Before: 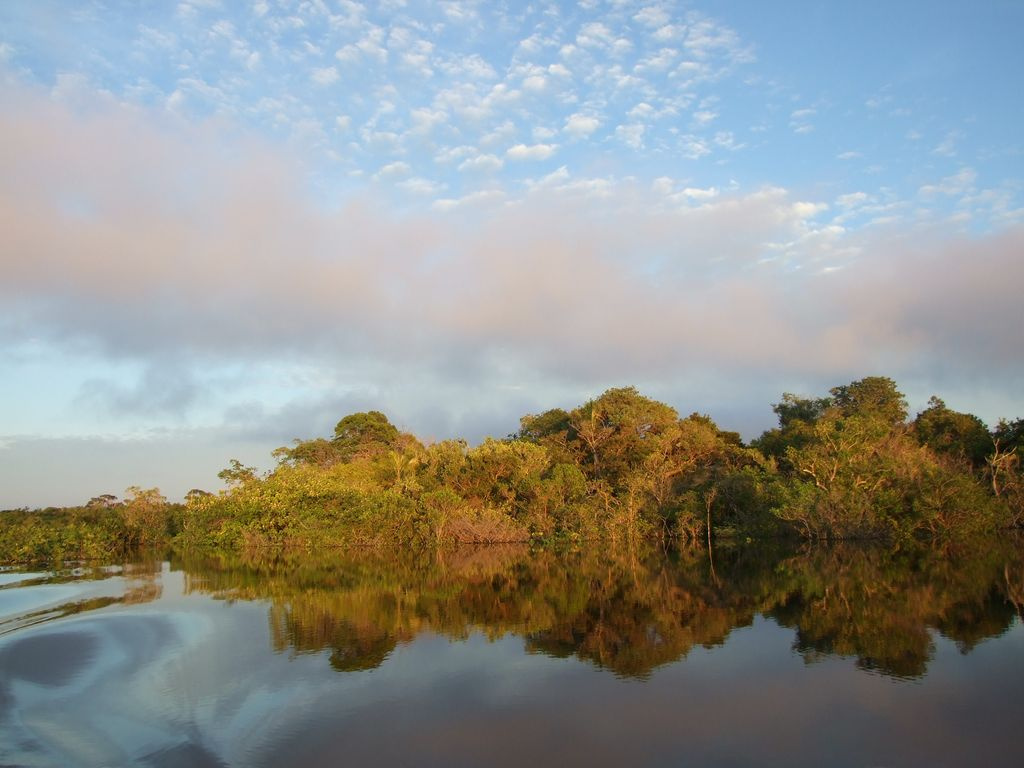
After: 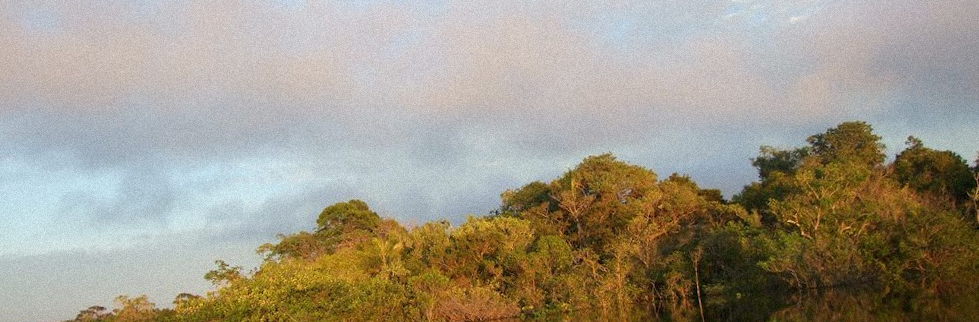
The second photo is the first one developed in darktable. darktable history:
rotate and perspective: rotation -5°, crop left 0.05, crop right 0.952, crop top 0.11, crop bottom 0.89
grain: mid-tones bias 0%
crop and rotate: top 26.056%, bottom 25.543%
